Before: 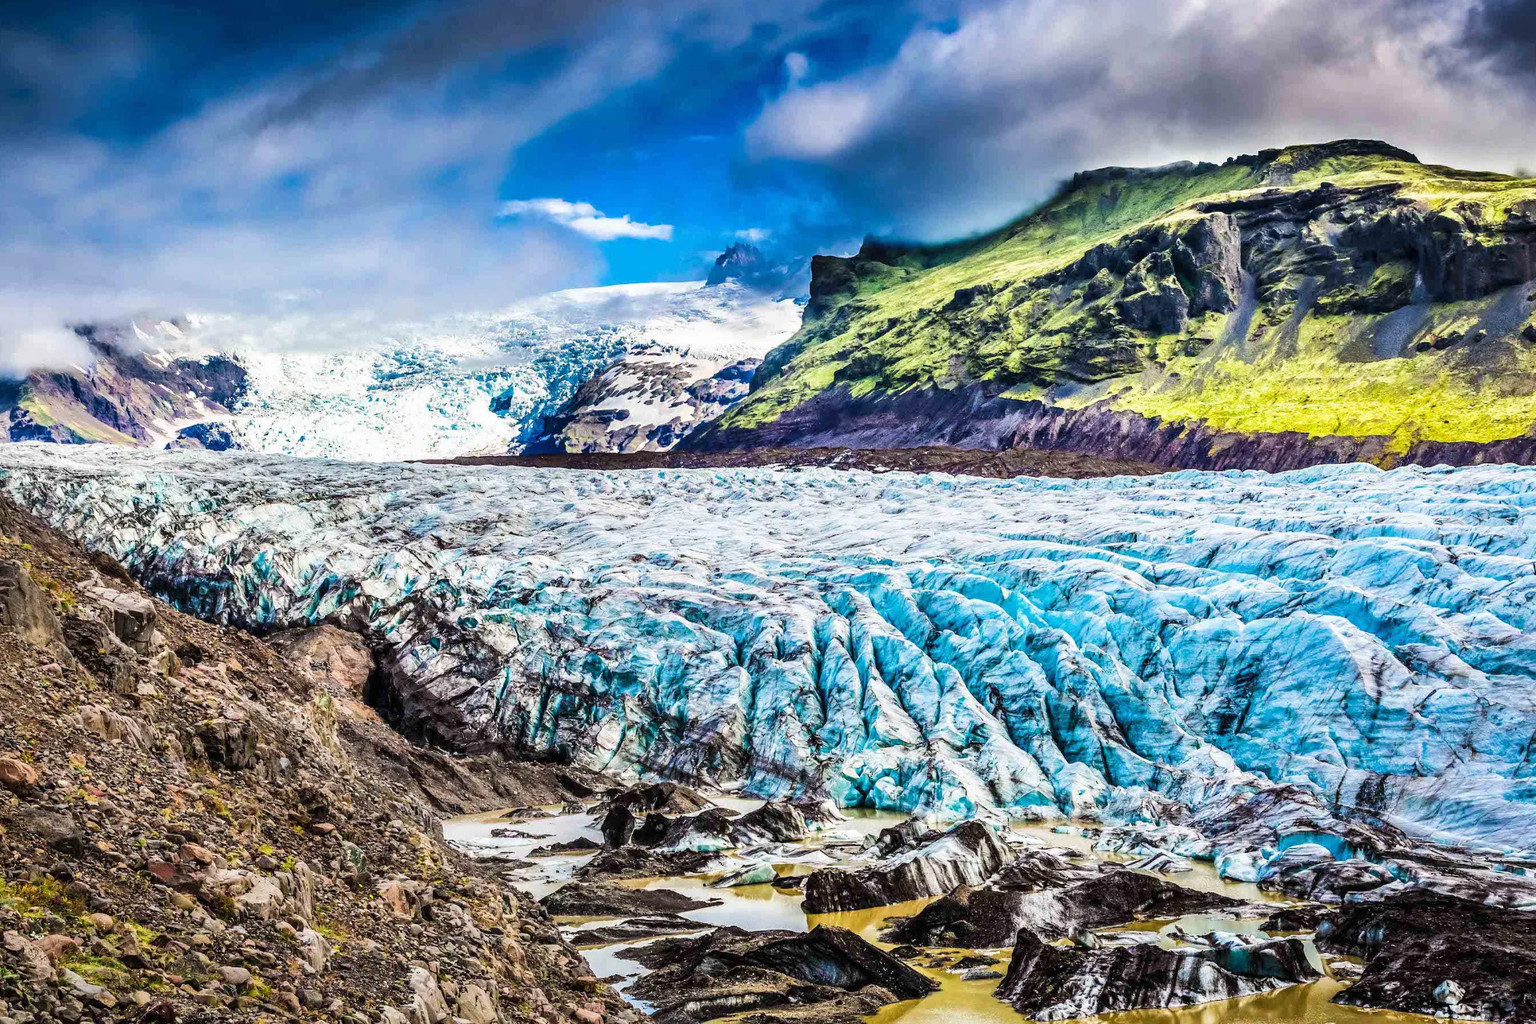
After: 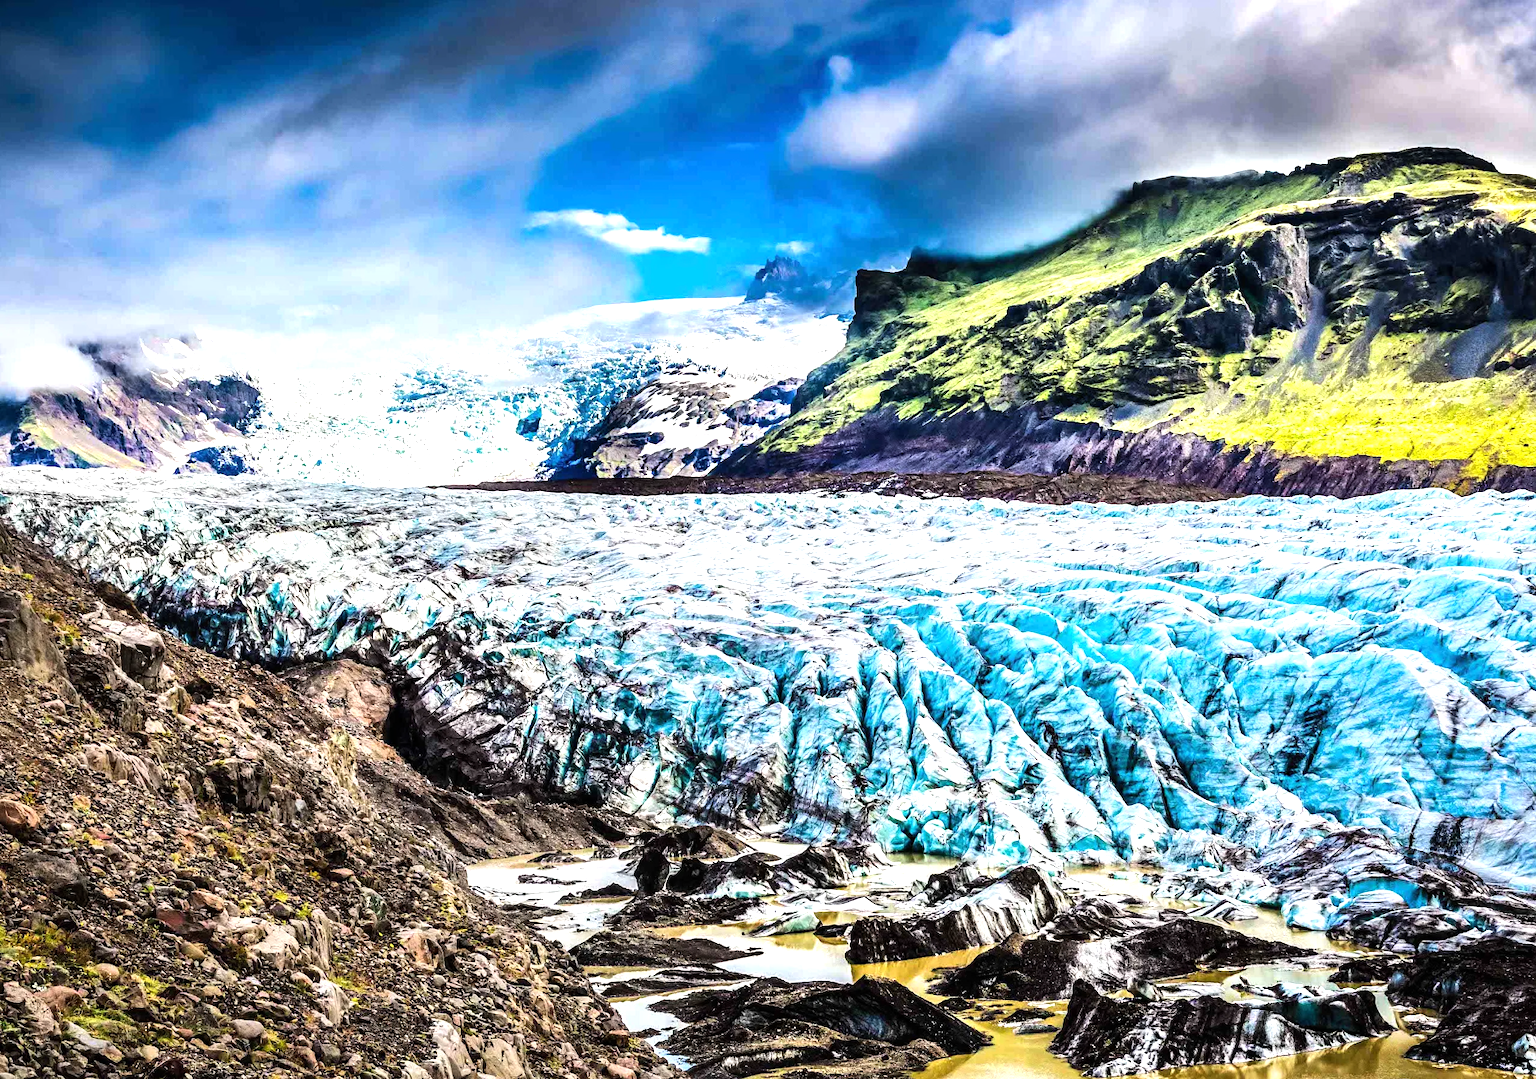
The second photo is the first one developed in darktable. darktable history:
tone equalizer: -8 EV -0.763 EV, -7 EV -0.666 EV, -6 EV -0.609 EV, -5 EV -0.36 EV, -3 EV 0.373 EV, -2 EV 0.6 EV, -1 EV 0.701 EV, +0 EV 0.756 EV, smoothing diameter 2.15%, edges refinement/feathering 22.94, mask exposure compensation -1.57 EV, filter diffusion 5
crop and rotate: left 0%, right 5.187%
